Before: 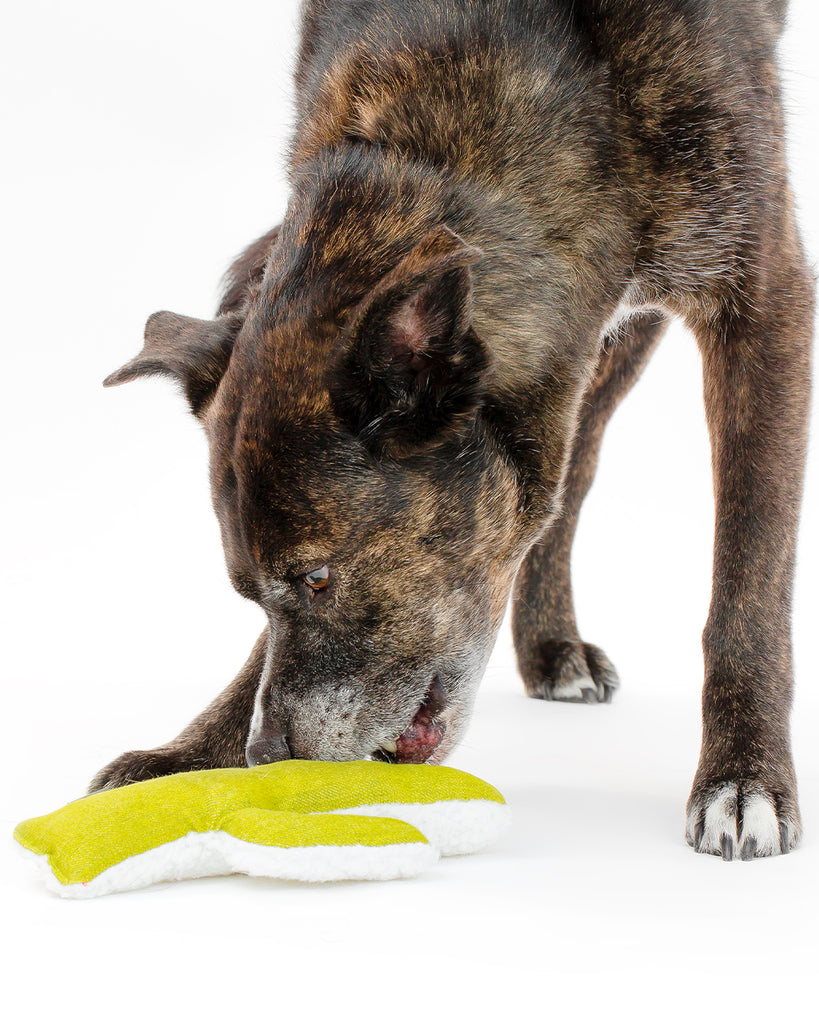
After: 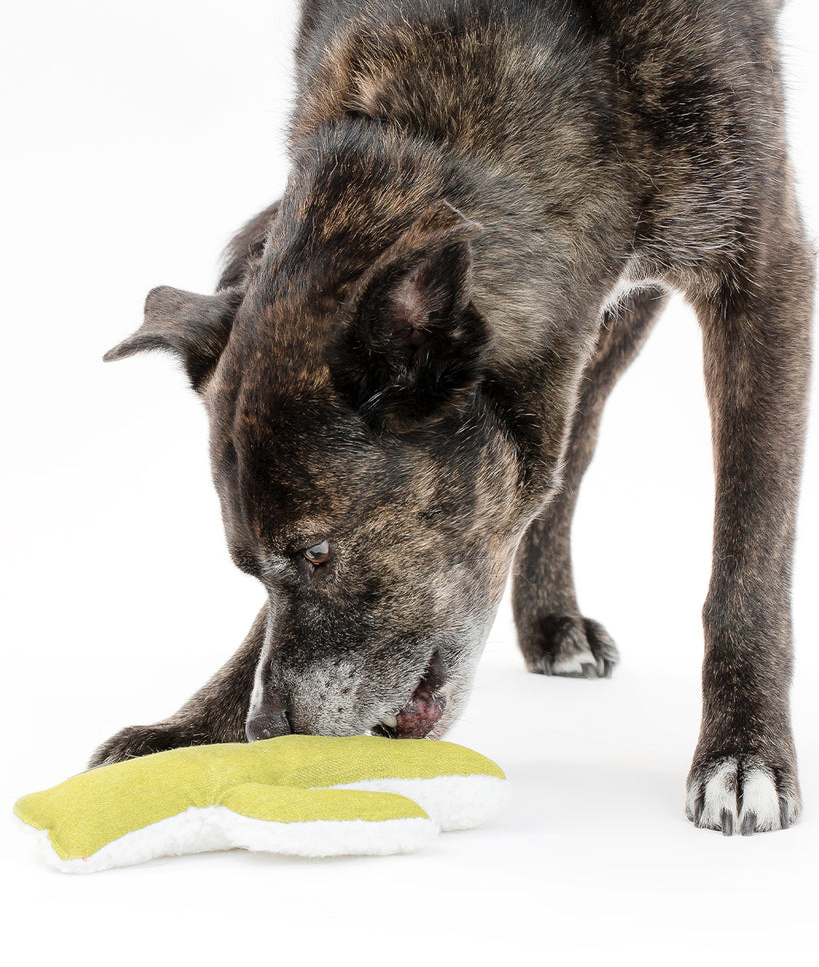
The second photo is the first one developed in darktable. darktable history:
contrast brightness saturation: contrast 0.1, saturation -0.36
crop and rotate: top 2.479%, bottom 3.018%
